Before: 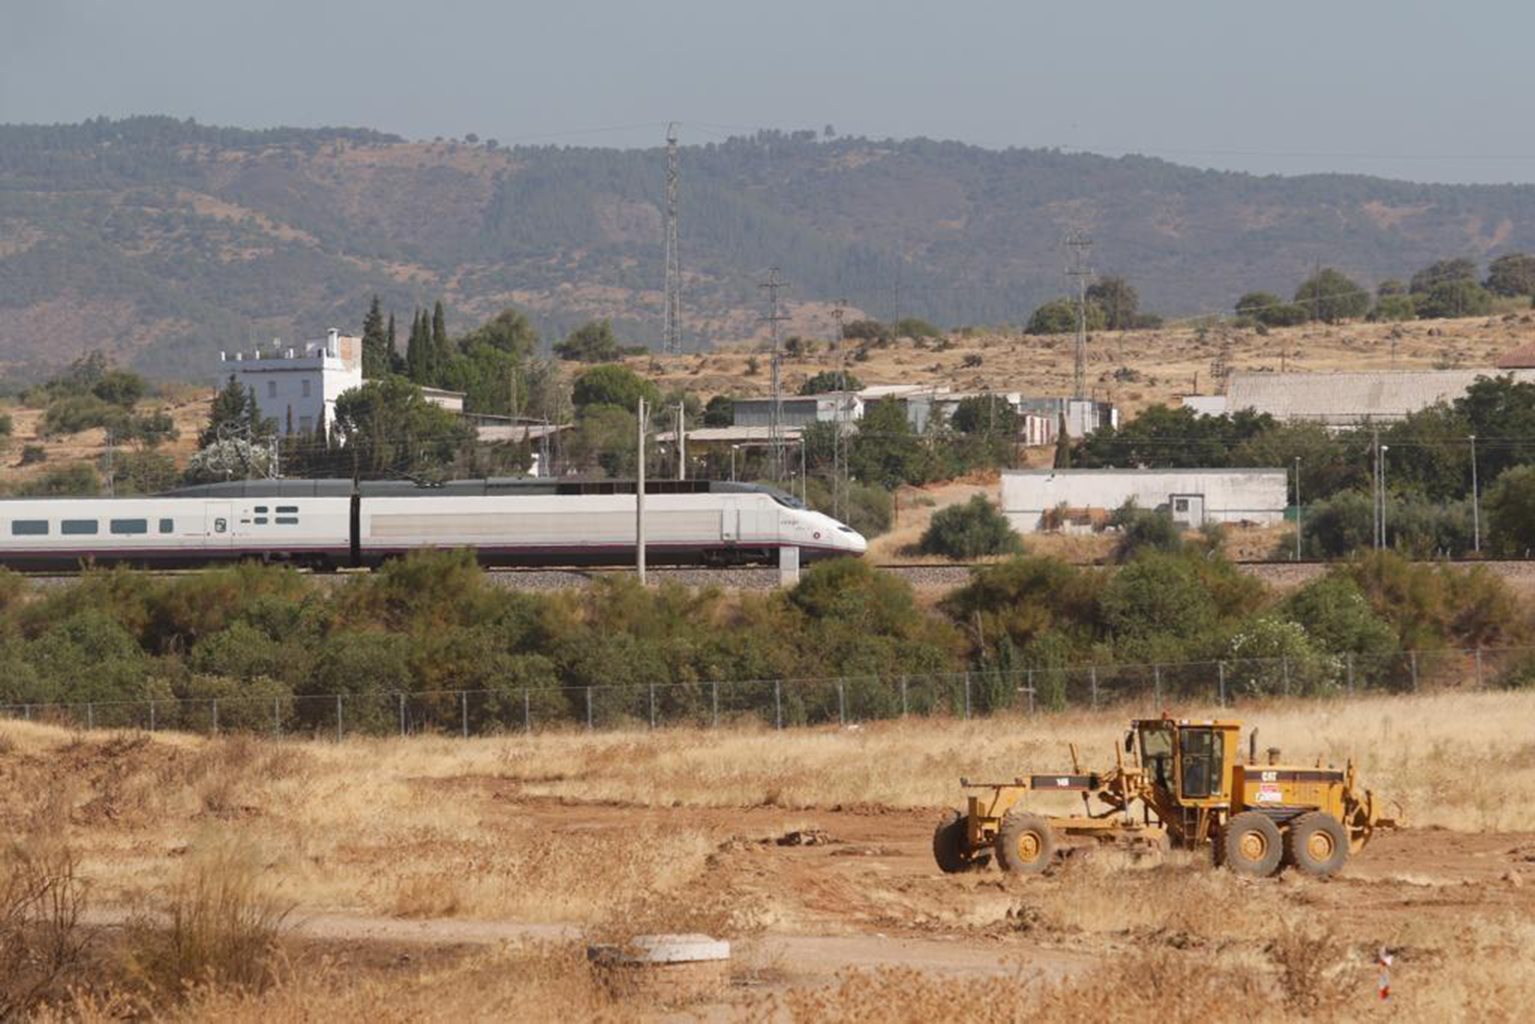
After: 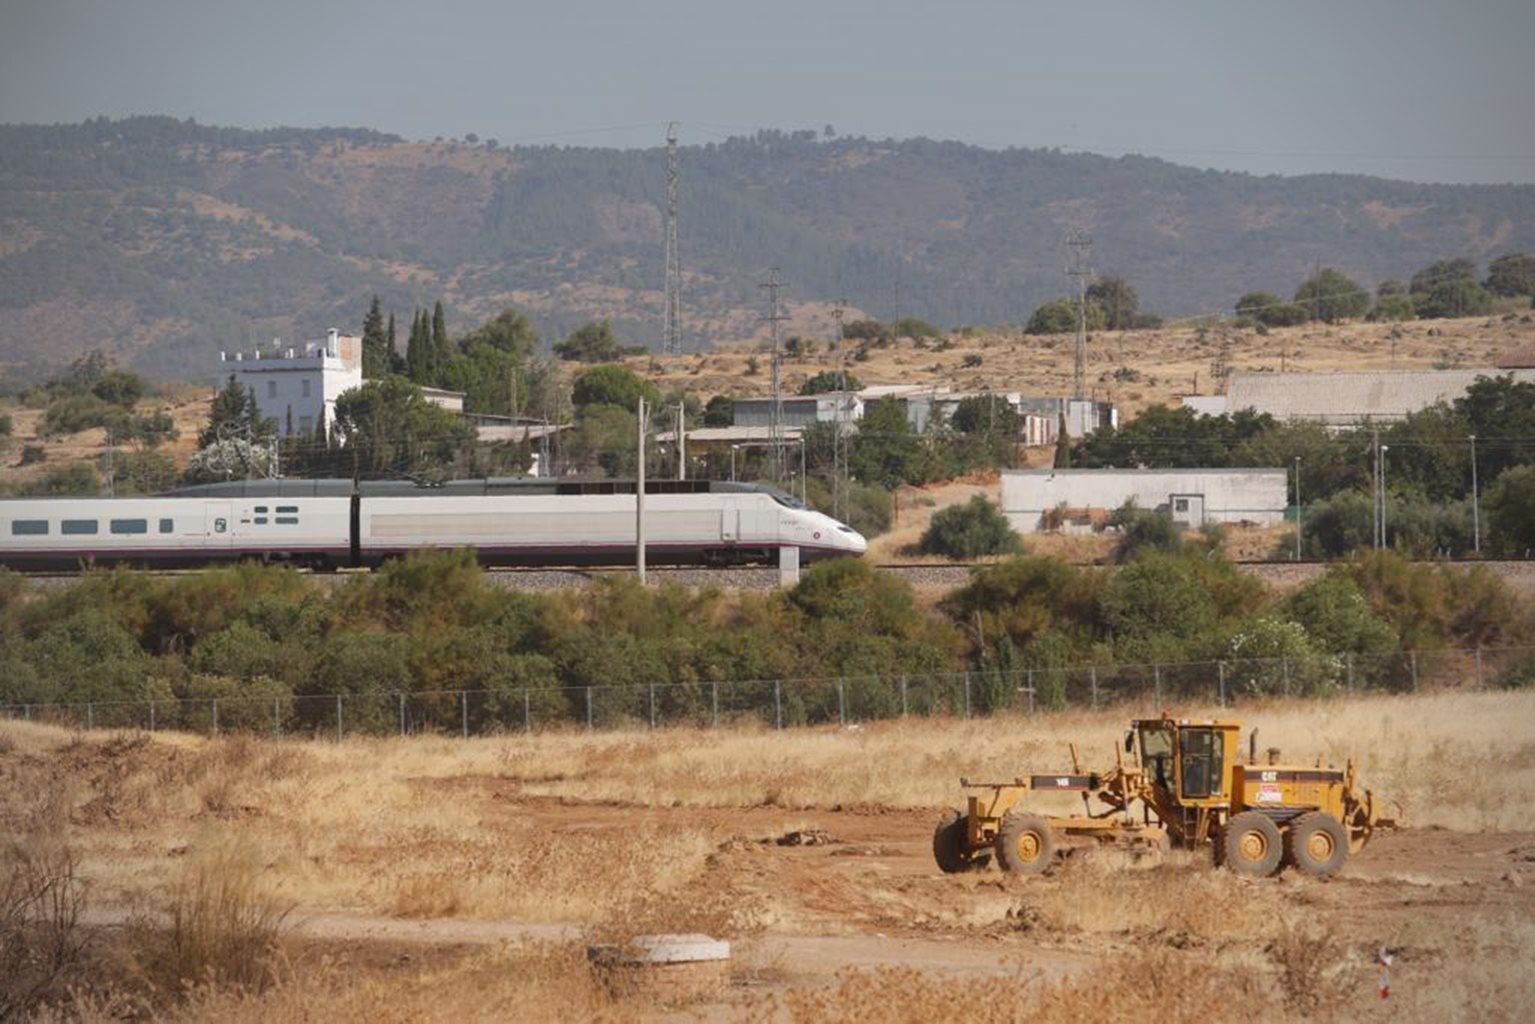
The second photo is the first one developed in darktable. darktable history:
vignetting: unbound false
shadows and highlights: shadows 30
